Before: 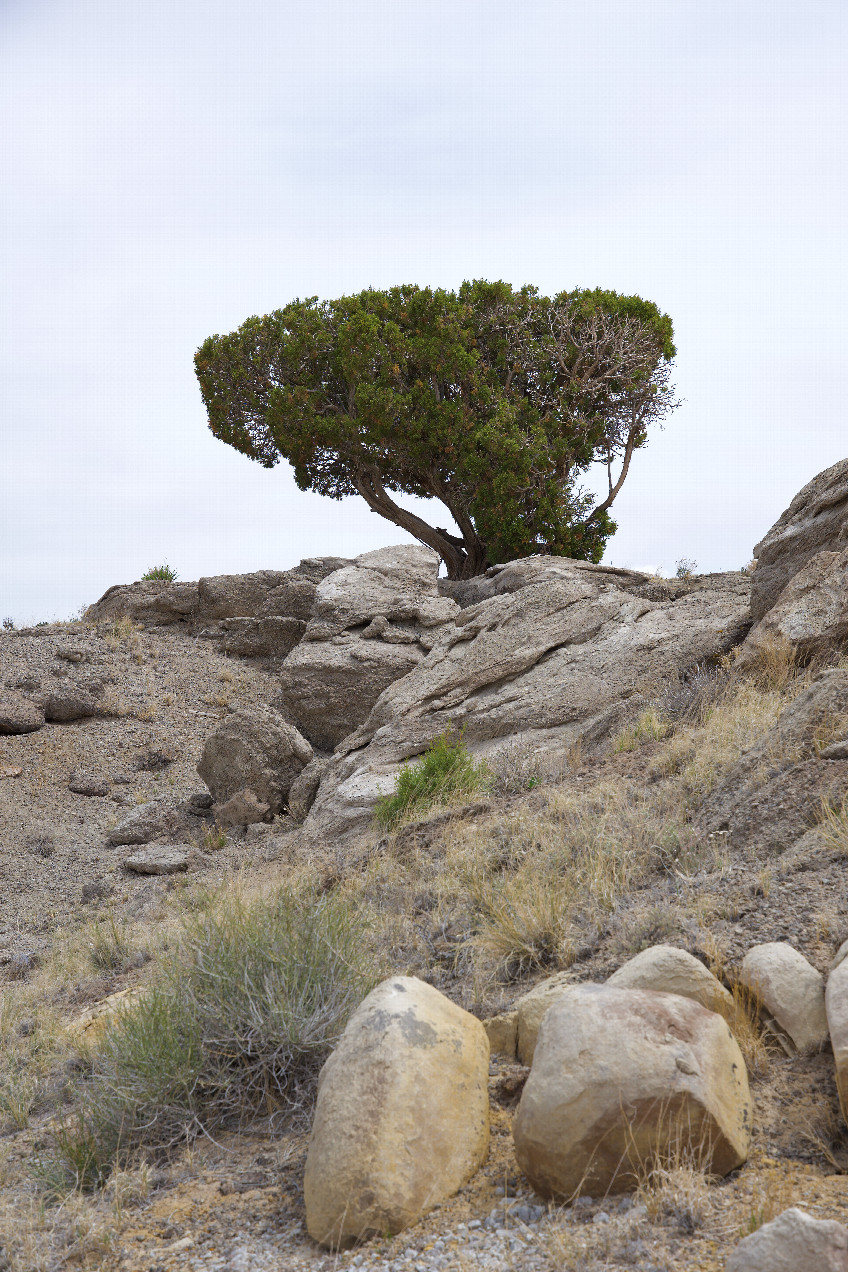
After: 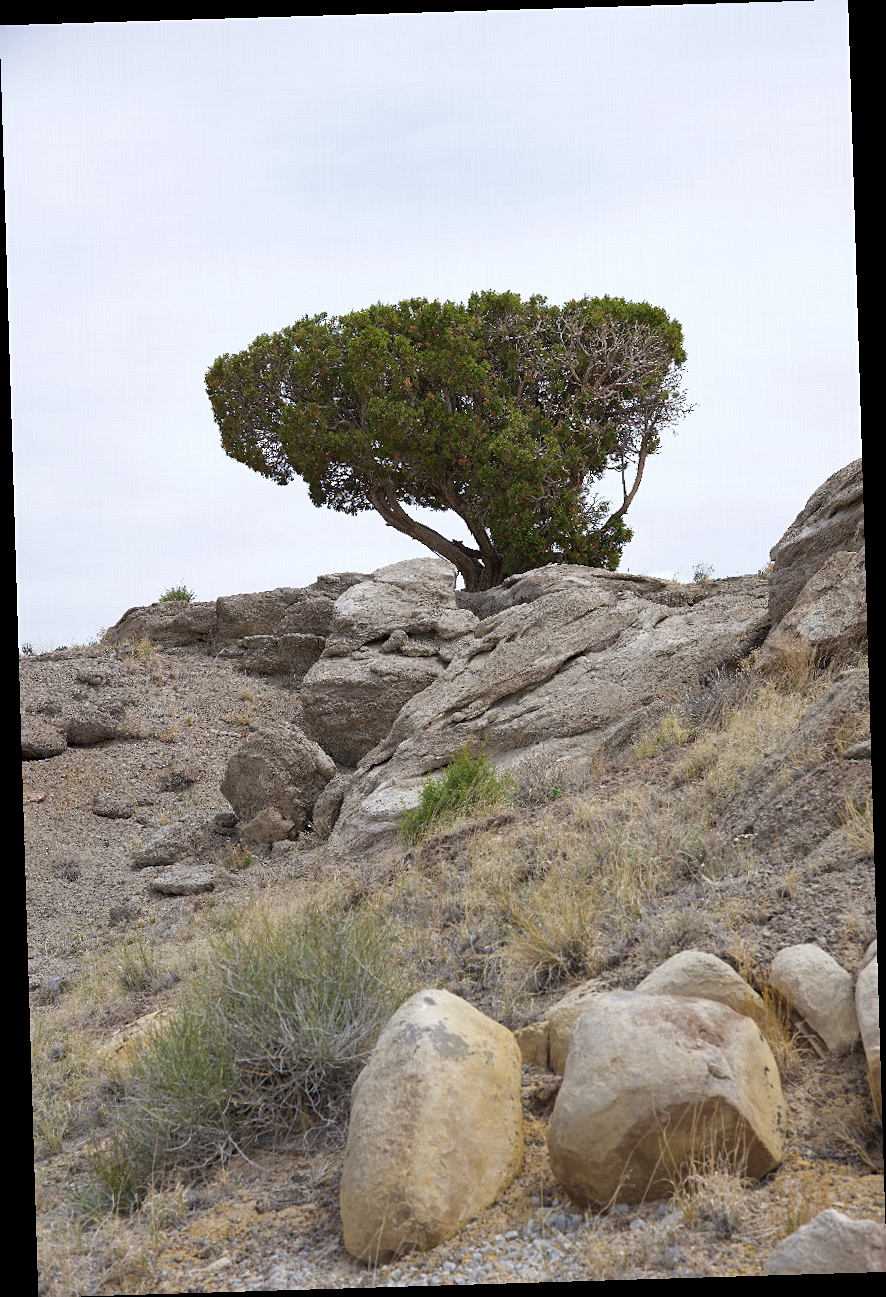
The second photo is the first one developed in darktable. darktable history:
sharpen: amount 0.2
rotate and perspective: rotation -1.75°, automatic cropping off
